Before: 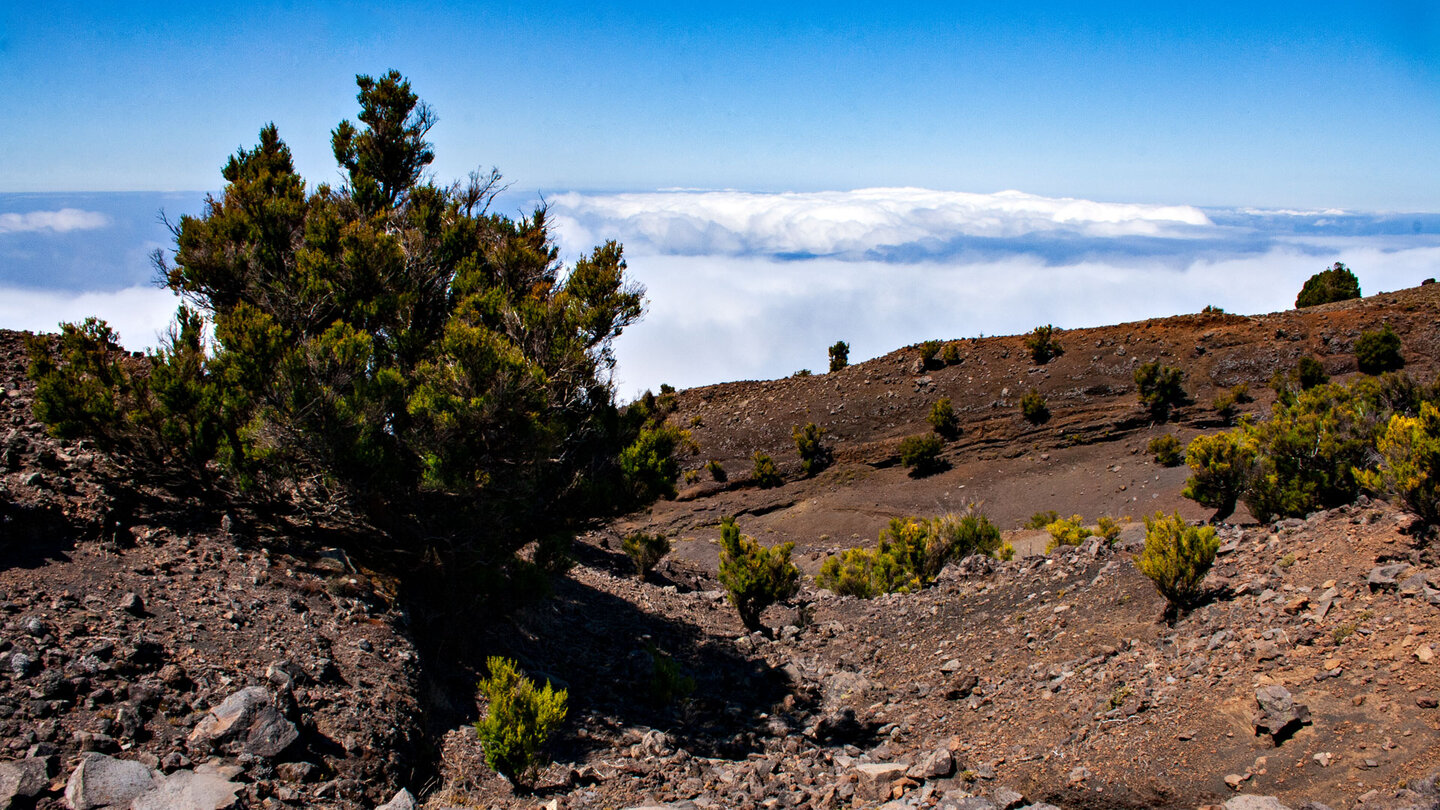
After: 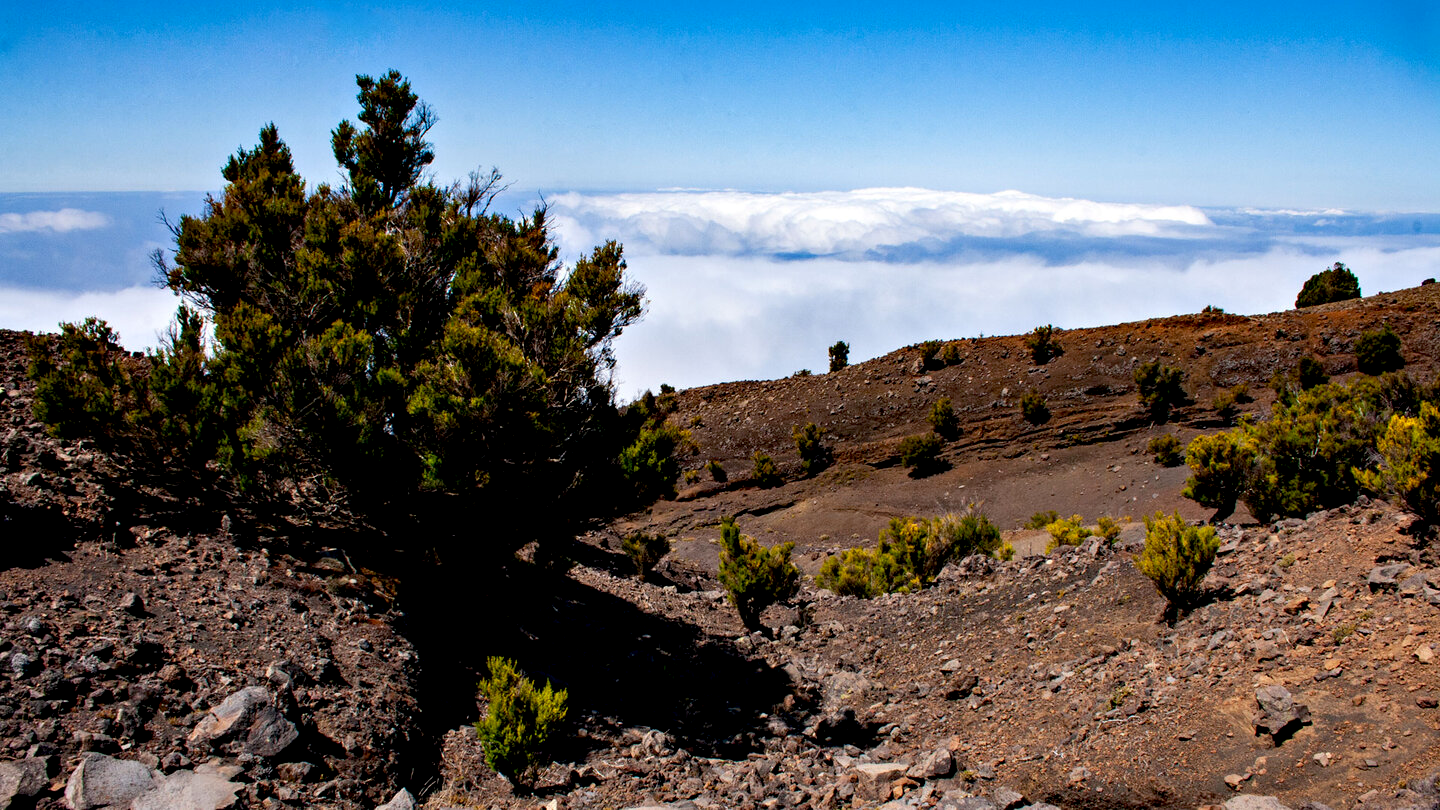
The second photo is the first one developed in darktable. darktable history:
exposure: black level correction 0.01, exposure 0.011 EV, compensate exposure bias true, compensate highlight preservation false
